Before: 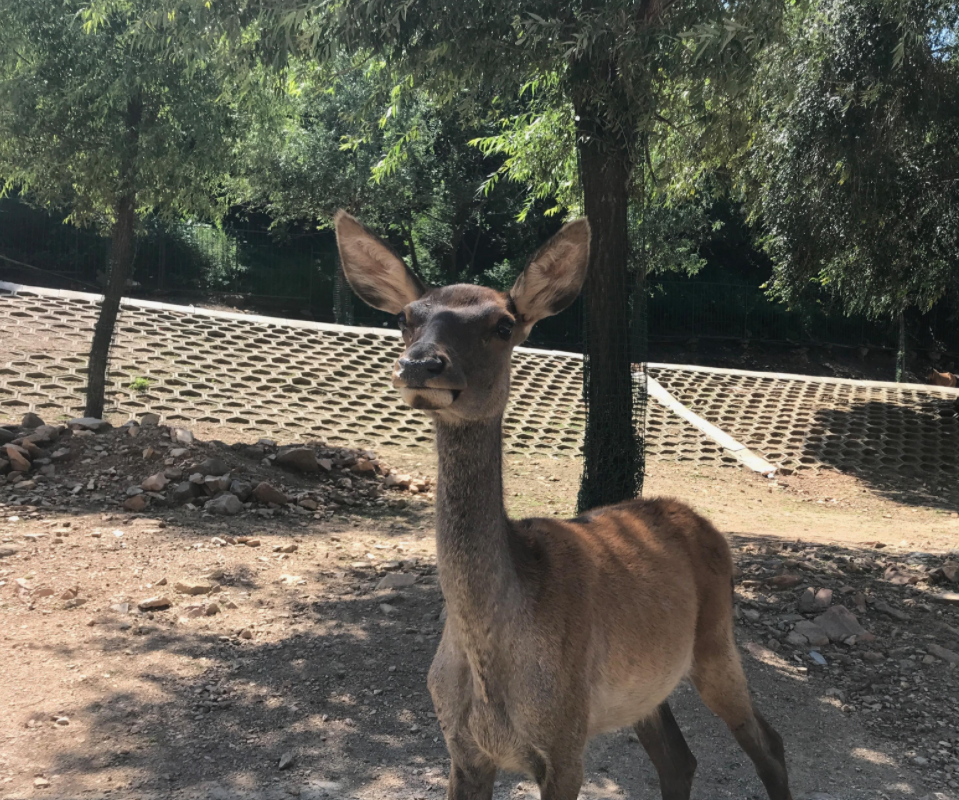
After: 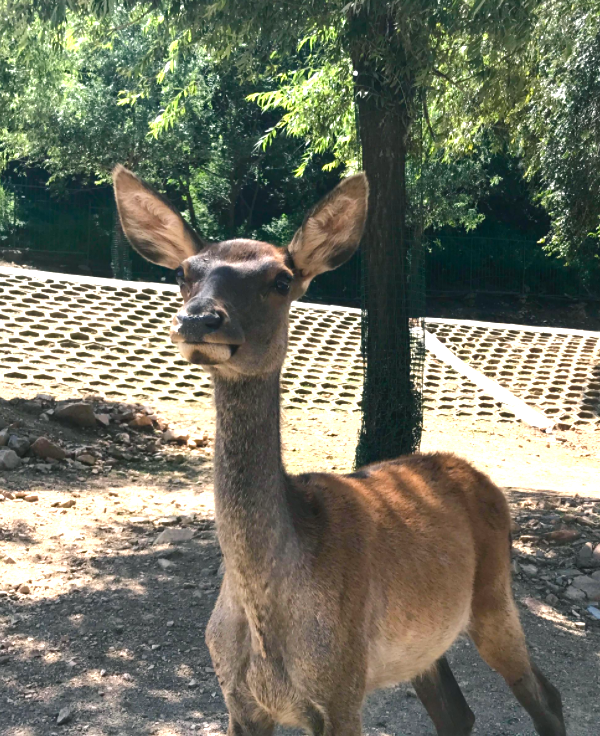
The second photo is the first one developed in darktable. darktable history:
color balance rgb: shadows lift › chroma 2.013%, shadows lift › hue 219.33°, linear chroma grading › global chroma 15.407%, perceptual saturation grading › global saturation 20%, perceptual saturation grading › highlights -49.176%, perceptual saturation grading › shadows 25.635%, perceptual brilliance grading › global brilliance -4.343%, perceptual brilliance grading › highlights 24.301%, perceptual brilliance grading › mid-tones 6.814%, perceptual brilliance grading › shadows -4.78%, global vibrance 20%
crop and rotate: left 23.192%, top 5.642%, right 14.19%, bottom 2.307%
exposure: black level correction 0, exposure 0.499 EV, compensate exposure bias true, compensate highlight preservation false
shadows and highlights: shadows 25.78, highlights -25
